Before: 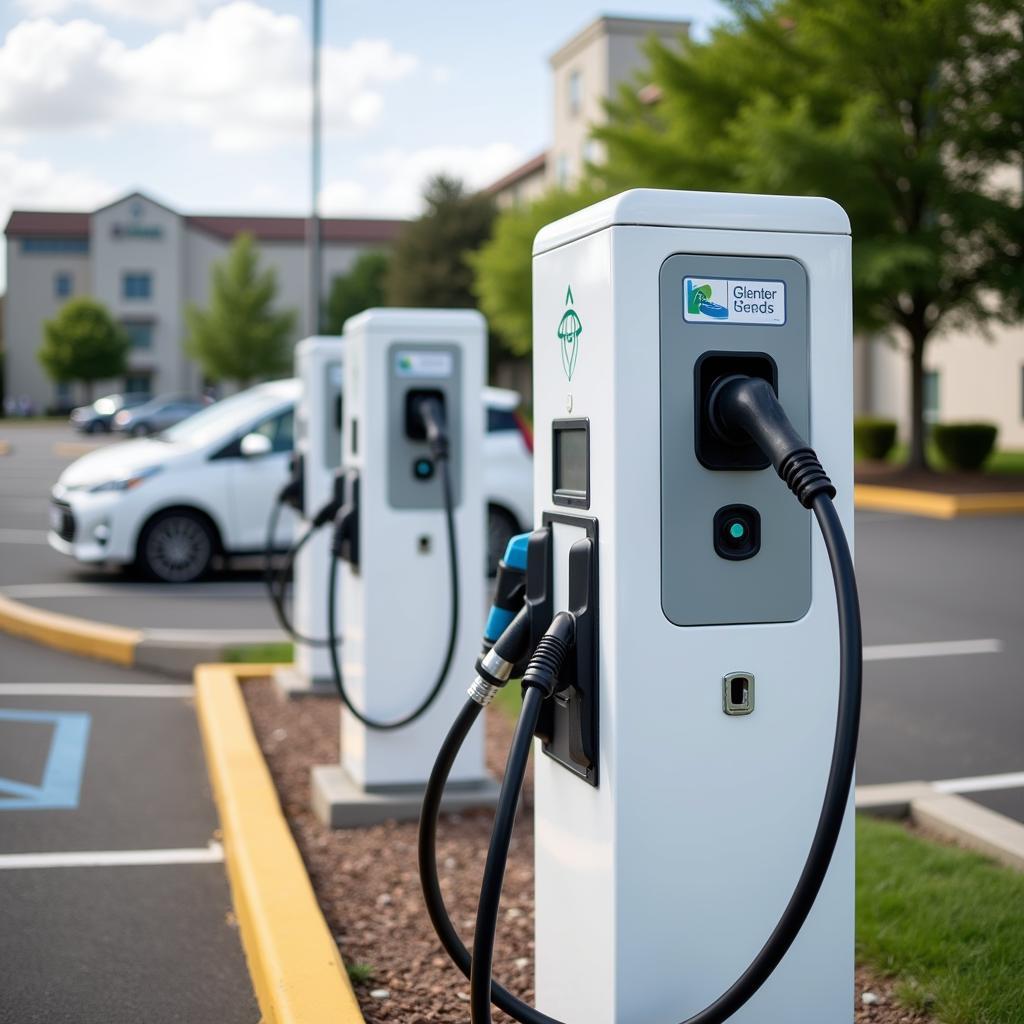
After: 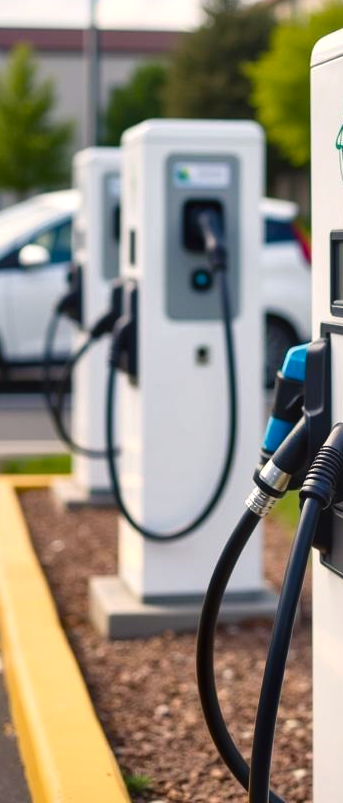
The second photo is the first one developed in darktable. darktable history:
white balance: red 0.986, blue 1.01
color contrast: green-magenta contrast 0.96
local contrast: mode bilateral grid, contrast 25, coarseness 60, detail 151%, midtone range 0.2
exposure: compensate highlight preservation false
crop and rotate: left 21.77%, top 18.528%, right 44.676%, bottom 2.997%
color balance rgb: shadows lift › chroma 2%, shadows lift › hue 247.2°, power › chroma 0.3%, power › hue 25.2°, highlights gain › chroma 3%, highlights gain › hue 60°, global offset › luminance 0.75%, perceptual saturation grading › global saturation 20%, perceptual saturation grading › highlights -20%, perceptual saturation grading › shadows 30%, global vibrance 20%
